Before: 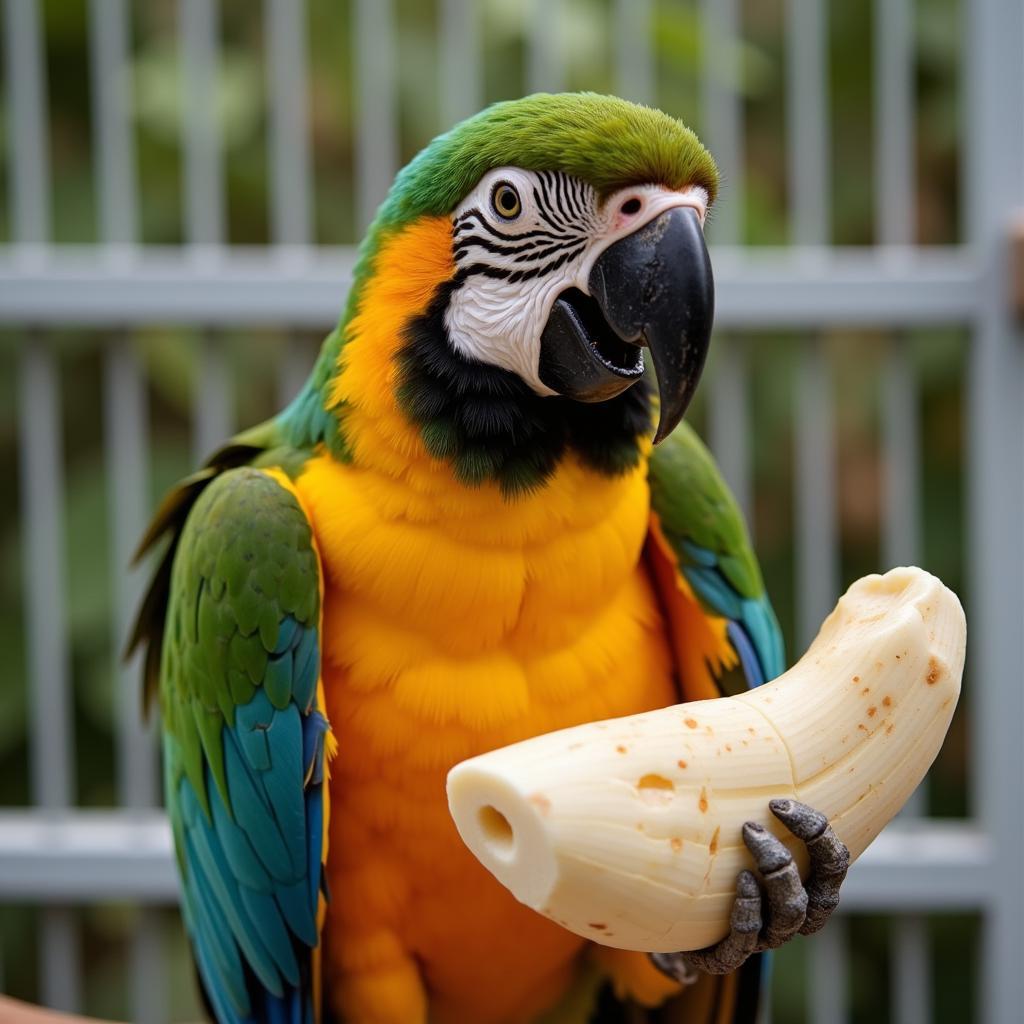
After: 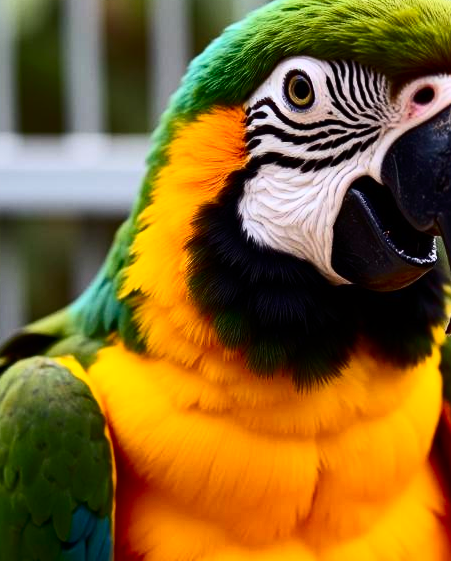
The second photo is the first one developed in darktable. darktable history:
crop: left 20.248%, top 10.86%, right 35.675%, bottom 34.321%
contrast brightness saturation: contrast 0.4, brightness 0.05, saturation 0.25
color balance: gamma [0.9, 0.988, 0.975, 1.025], gain [1.05, 1, 1, 1]
exposure: exposure 0.02 EV, compensate highlight preservation false
